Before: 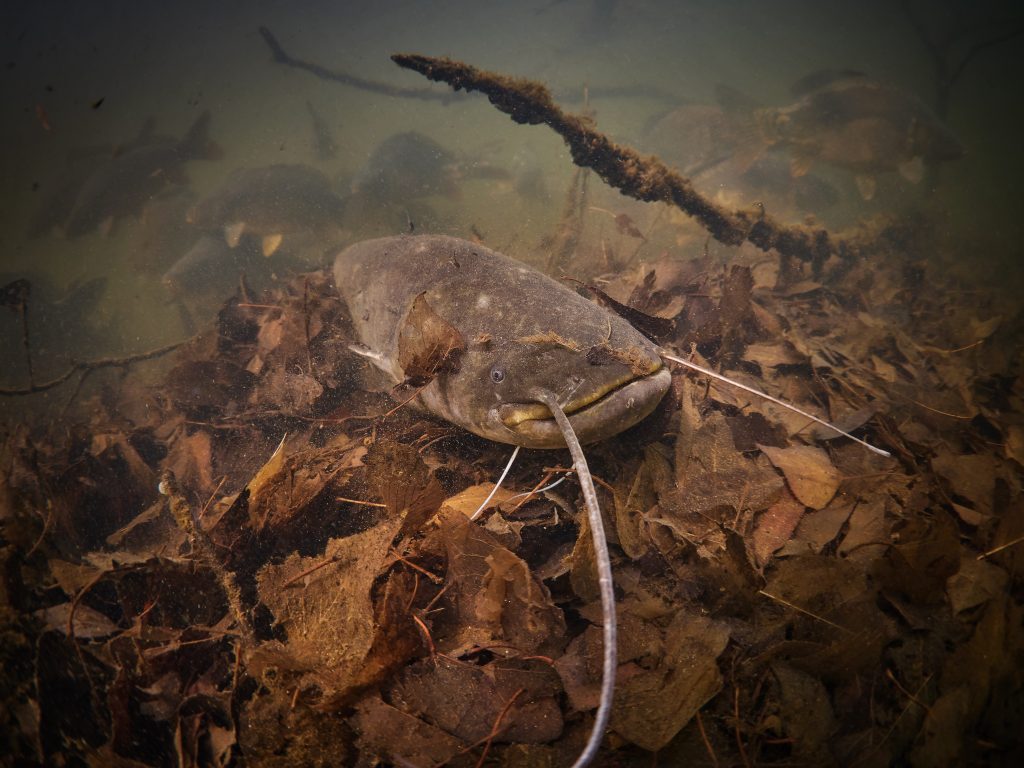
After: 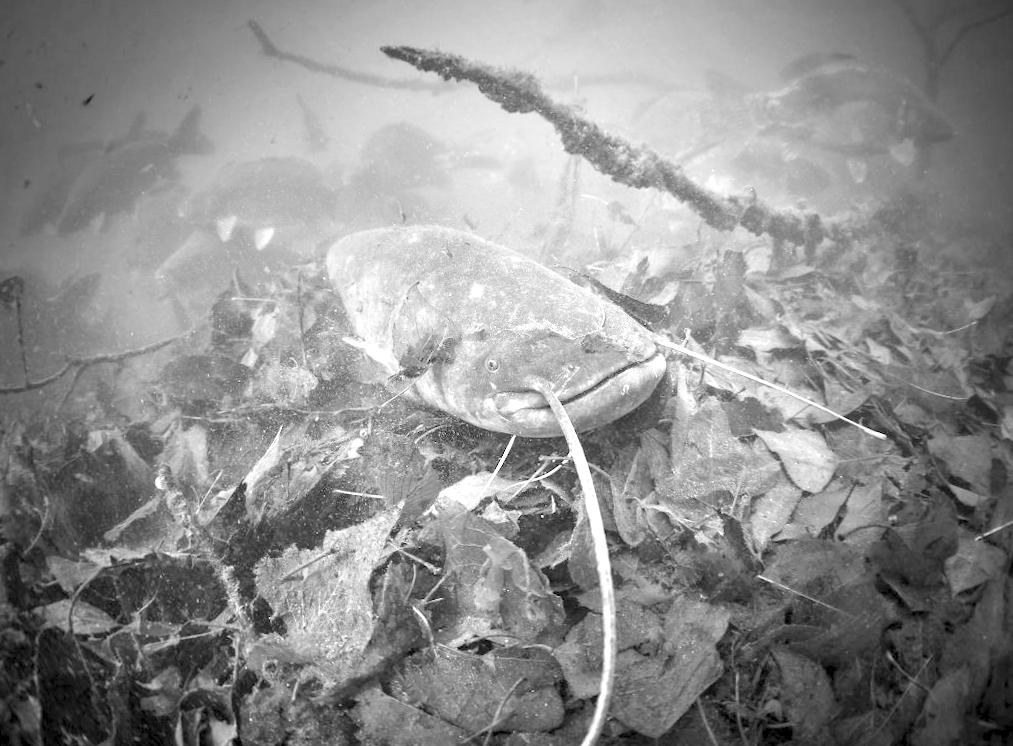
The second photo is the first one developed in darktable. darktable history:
shadows and highlights: shadows -24.28, highlights 49.77, soften with gaussian
color correction: highlights a* 0.816, highlights b* 2.78, saturation 1.1
rotate and perspective: rotation -1°, crop left 0.011, crop right 0.989, crop top 0.025, crop bottom 0.975
color zones: curves: ch1 [(0.113, 0.438) (0.75, 0.5)]; ch2 [(0.12, 0.526) (0.75, 0.5)]
exposure: black level correction 0, exposure 1.2 EV, compensate exposure bias true, compensate highlight preservation false
white balance: red 1.045, blue 0.932
monochrome: on, module defaults
levels: levels [0.036, 0.364, 0.827]
